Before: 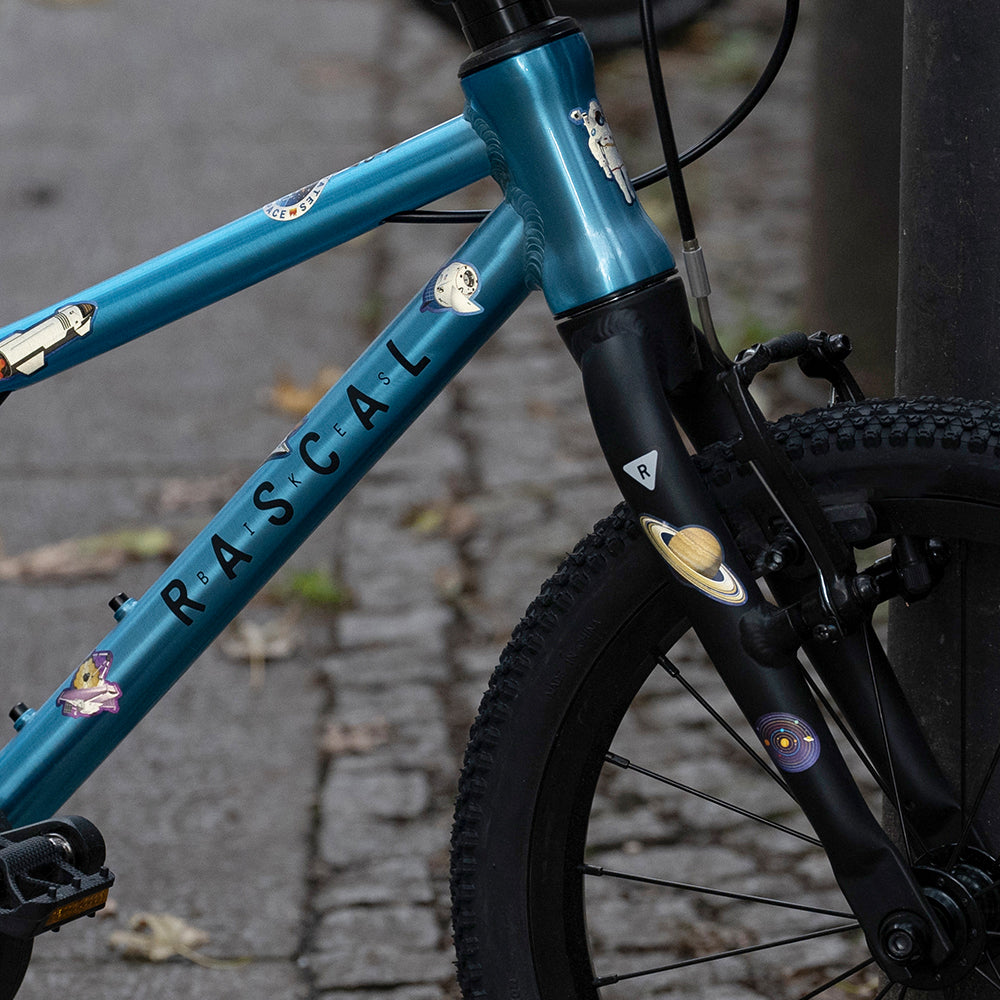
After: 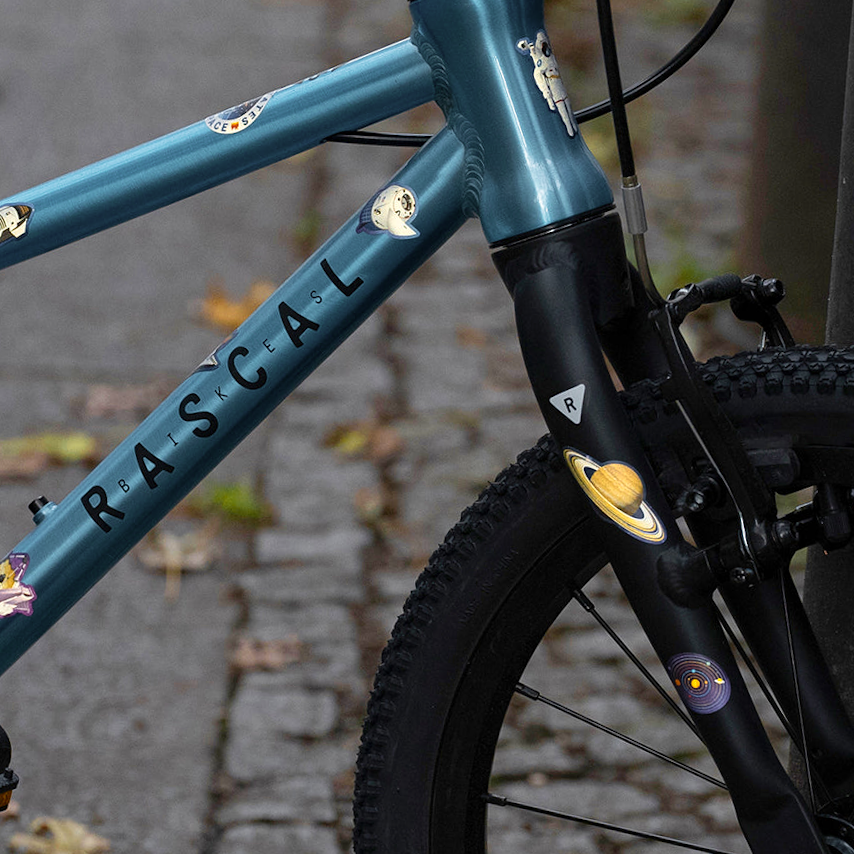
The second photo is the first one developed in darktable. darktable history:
color zones: curves: ch0 [(0, 0.511) (0.143, 0.531) (0.286, 0.56) (0.429, 0.5) (0.571, 0.5) (0.714, 0.5) (0.857, 0.5) (1, 0.5)]; ch1 [(0, 0.525) (0.143, 0.705) (0.286, 0.715) (0.429, 0.35) (0.571, 0.35) (0.714, 0.35) (0.857, 0.4) (1, 0.4)]; ch2 [(0, 0.572) (0.143, 0.512) (0.286, 0.473) (0.429, 0.45) (0.571, 0.5) (0.714, 0.5) (0.857, 0.518) (1, 0.518)]
velvia: on, module defaults
crop and rotate: angle -3.27°, left 5.211%, top 5.211%, right 4.607%, bottom 4.607%
